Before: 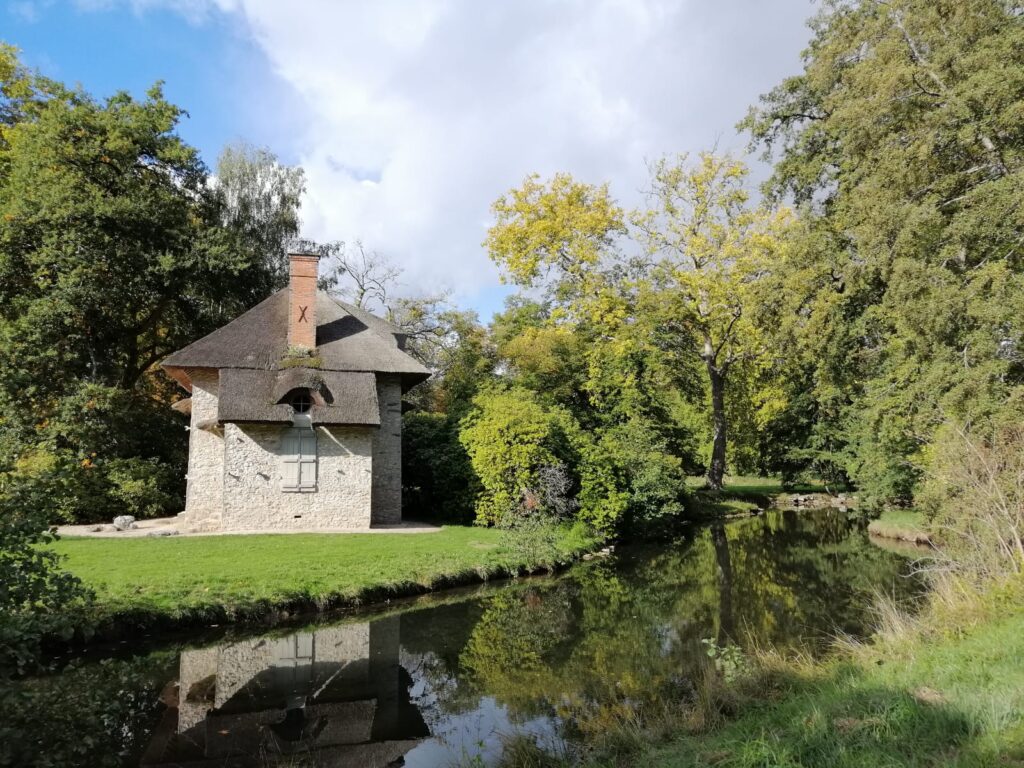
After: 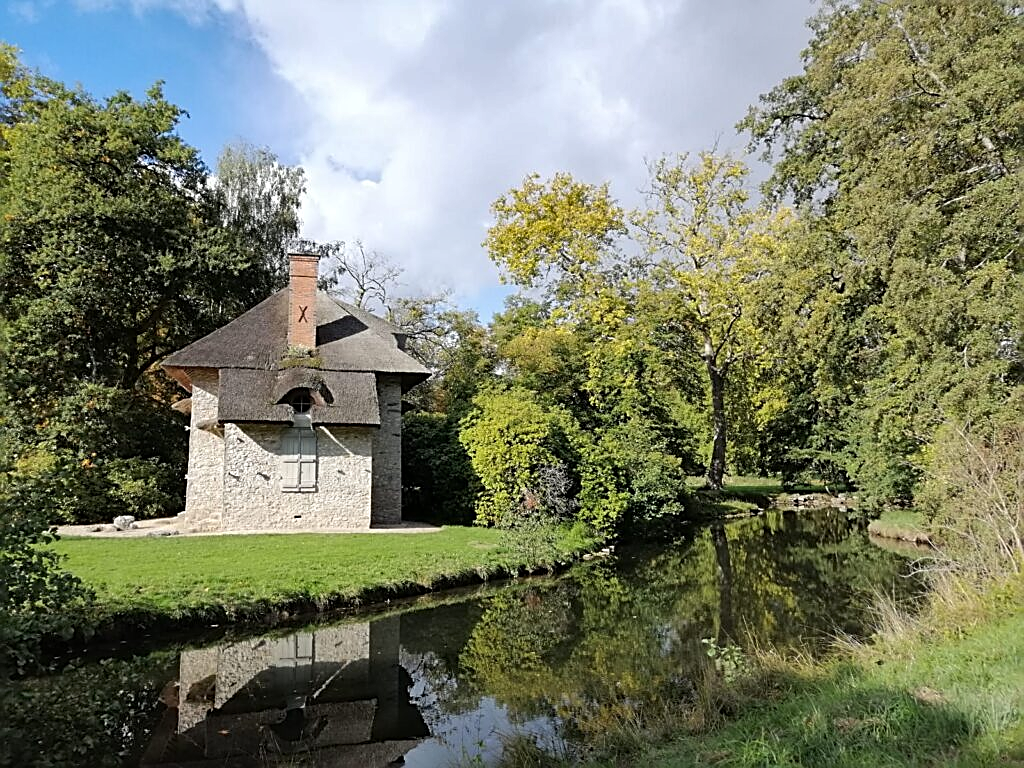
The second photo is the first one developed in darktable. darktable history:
sharpen: amount 0.901
shadows and highlights: shadows 12, white point adjustment 1.2, soften with gaussian
